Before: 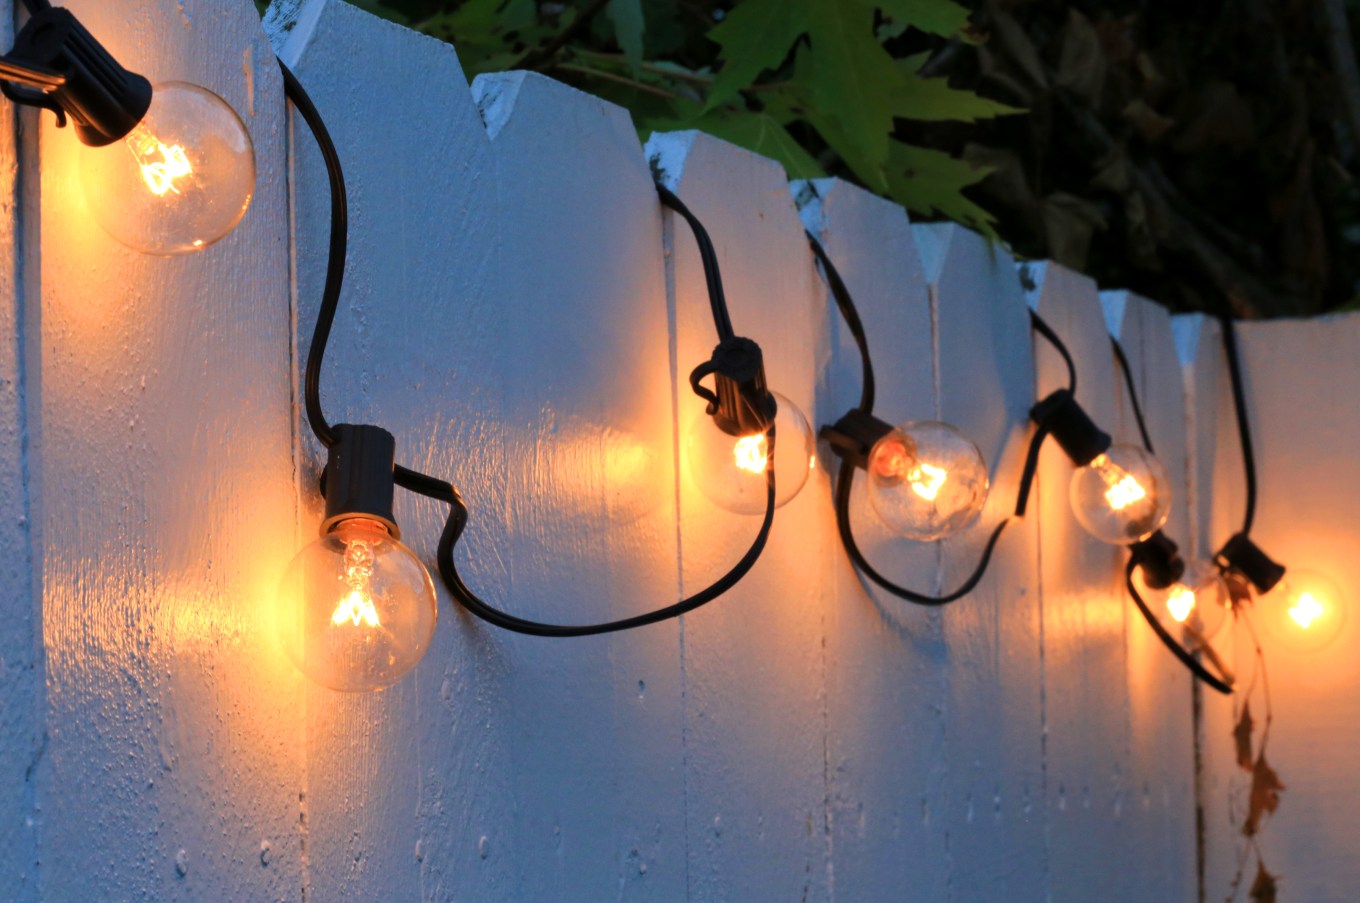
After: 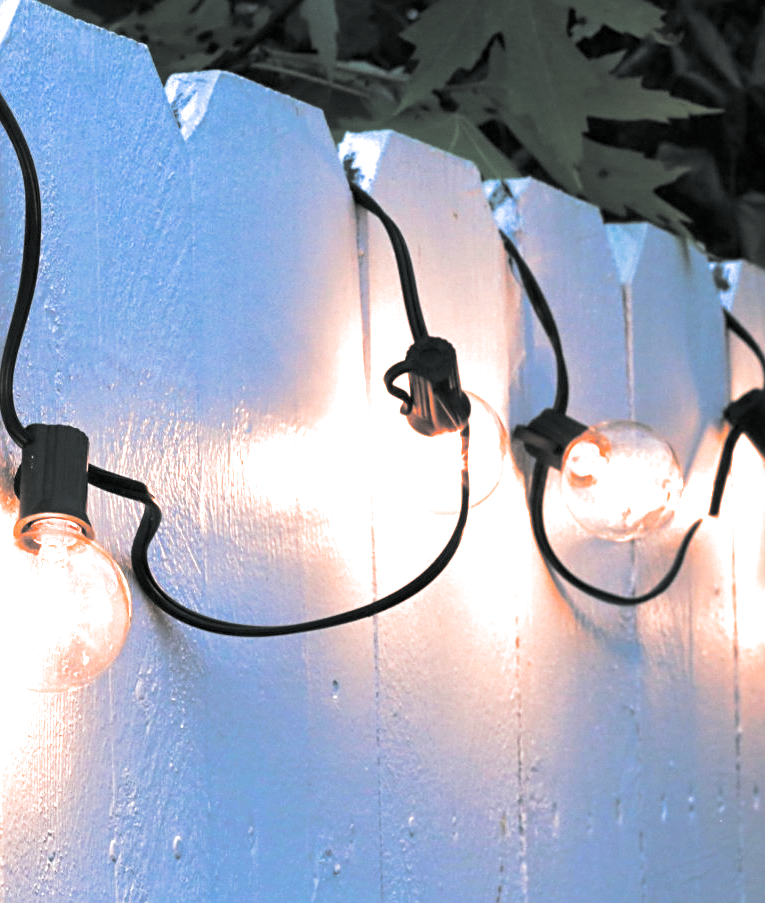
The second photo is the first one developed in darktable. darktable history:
split-toning: shadows › hue 190.8°, shadows › saturation 0.05, highlights › hue 54°, highlights › saturation 0.05, compress 0%
sharpen: radius 2.529, amount 0.323
exposure: black level correction 0, exposure 1.5 EV, compensate exposure bias true, compensate highlight preservation false
crop and rotate: left 22.516%, right 21.234%
